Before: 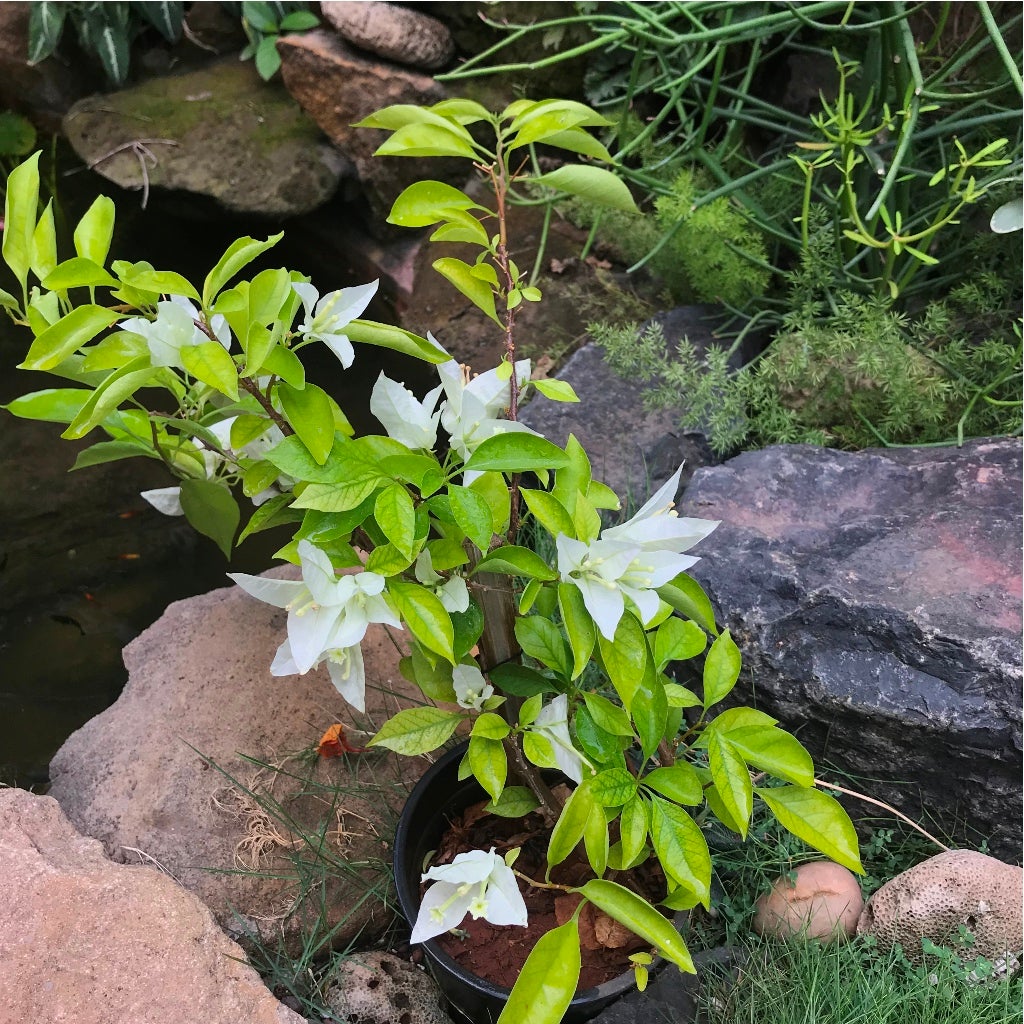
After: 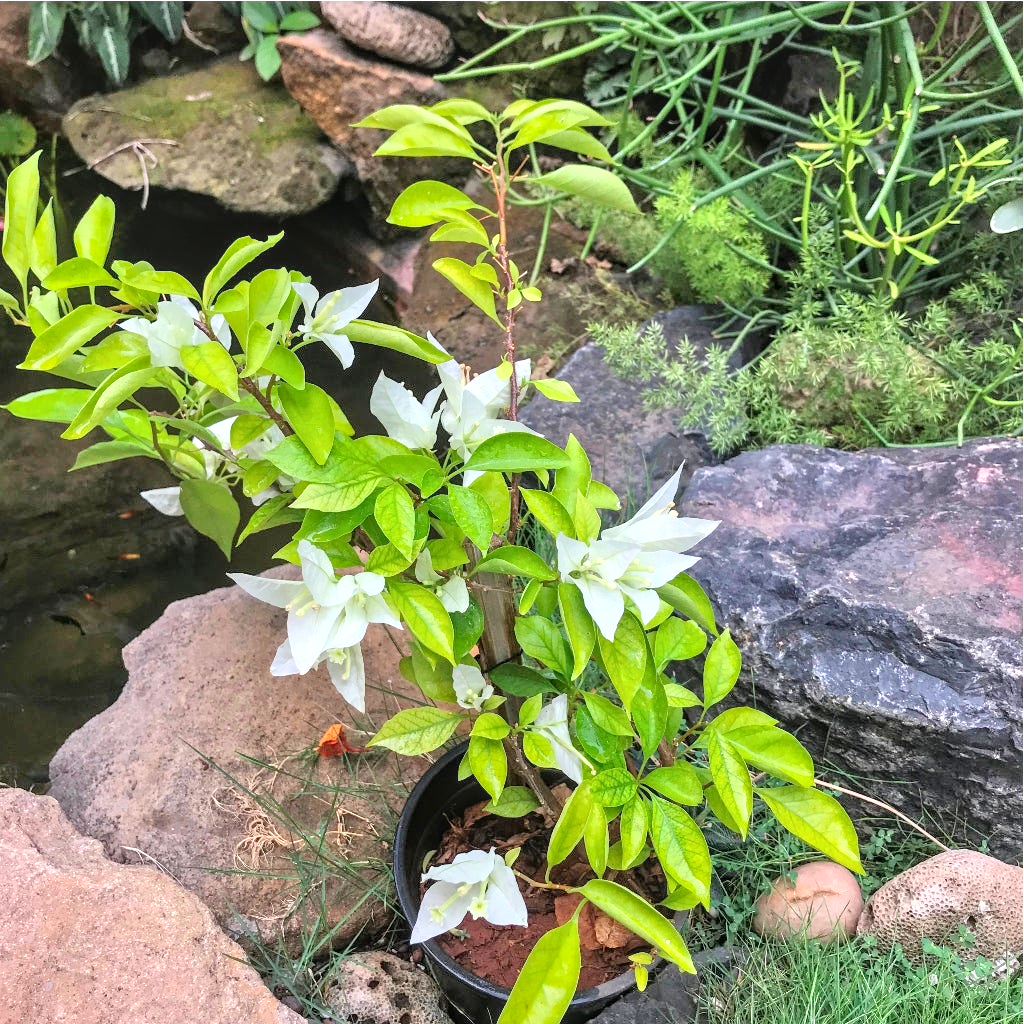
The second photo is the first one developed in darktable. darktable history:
tone equalizer: -7 EV 0.15 EV, -6 EV 0.6 EV, -5 EV 1.15 EV, -4 EV 1.33 EV, -3 EV 1.15 EV, -2 EV 0.6 EV, -1 EV 0.15 EV, mask exposure compensation -0.5 EV
exposure: black level correction 0, exposure 0.3 EV, compensate highlight preservation false
contrast brightness saturation: contrast 0.1, brightness 0.02, saturation 0.02
local contrast: on, module defaults
